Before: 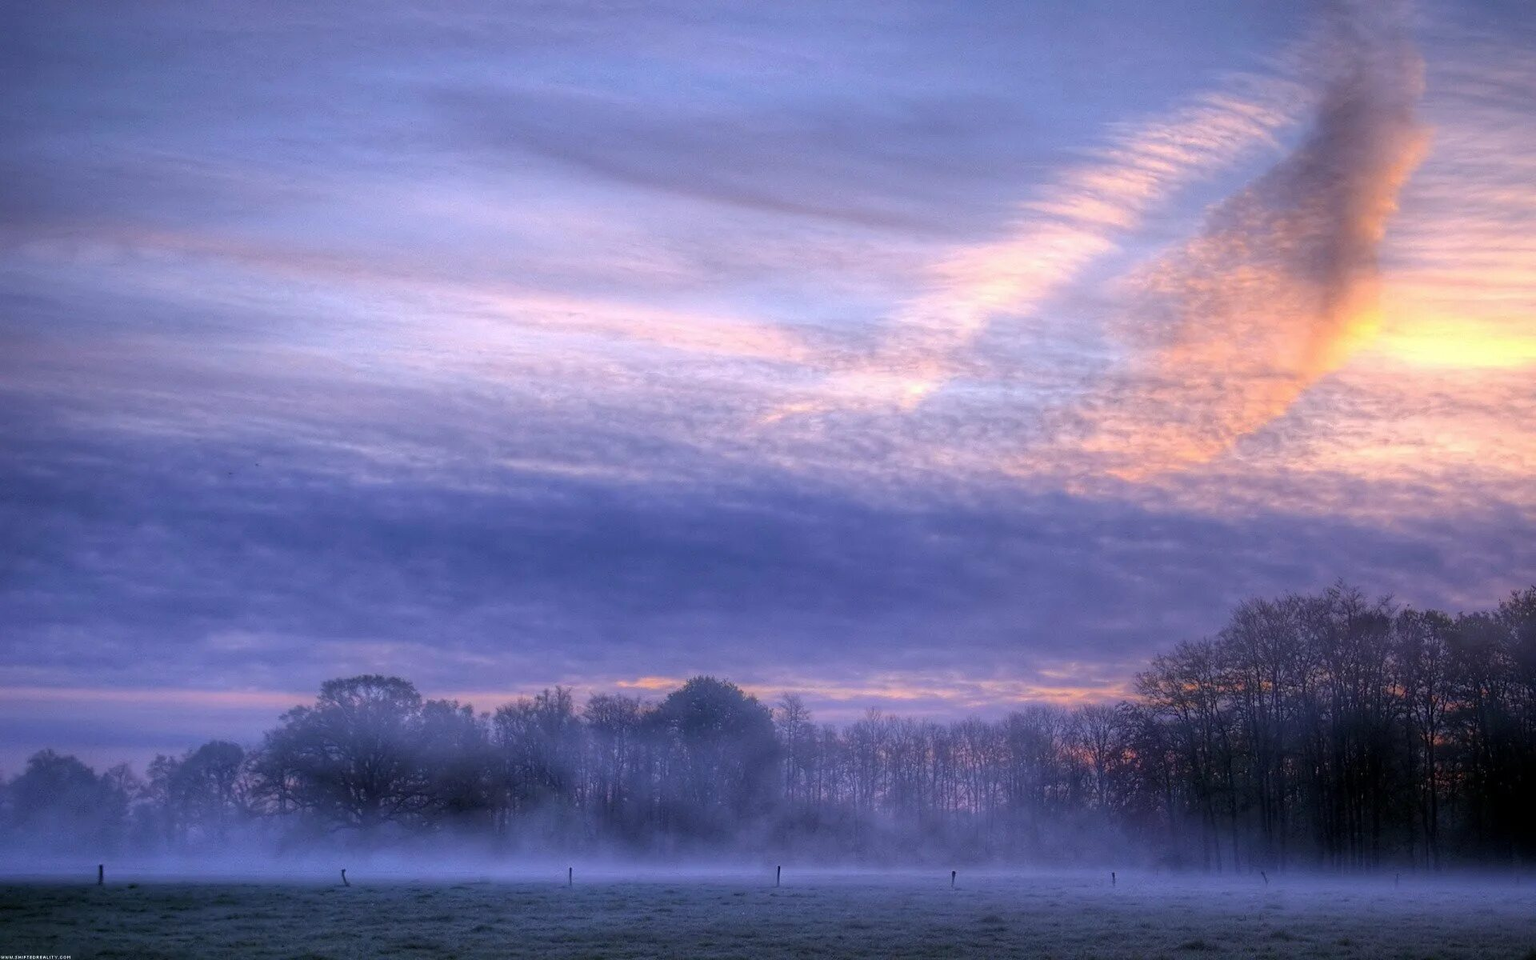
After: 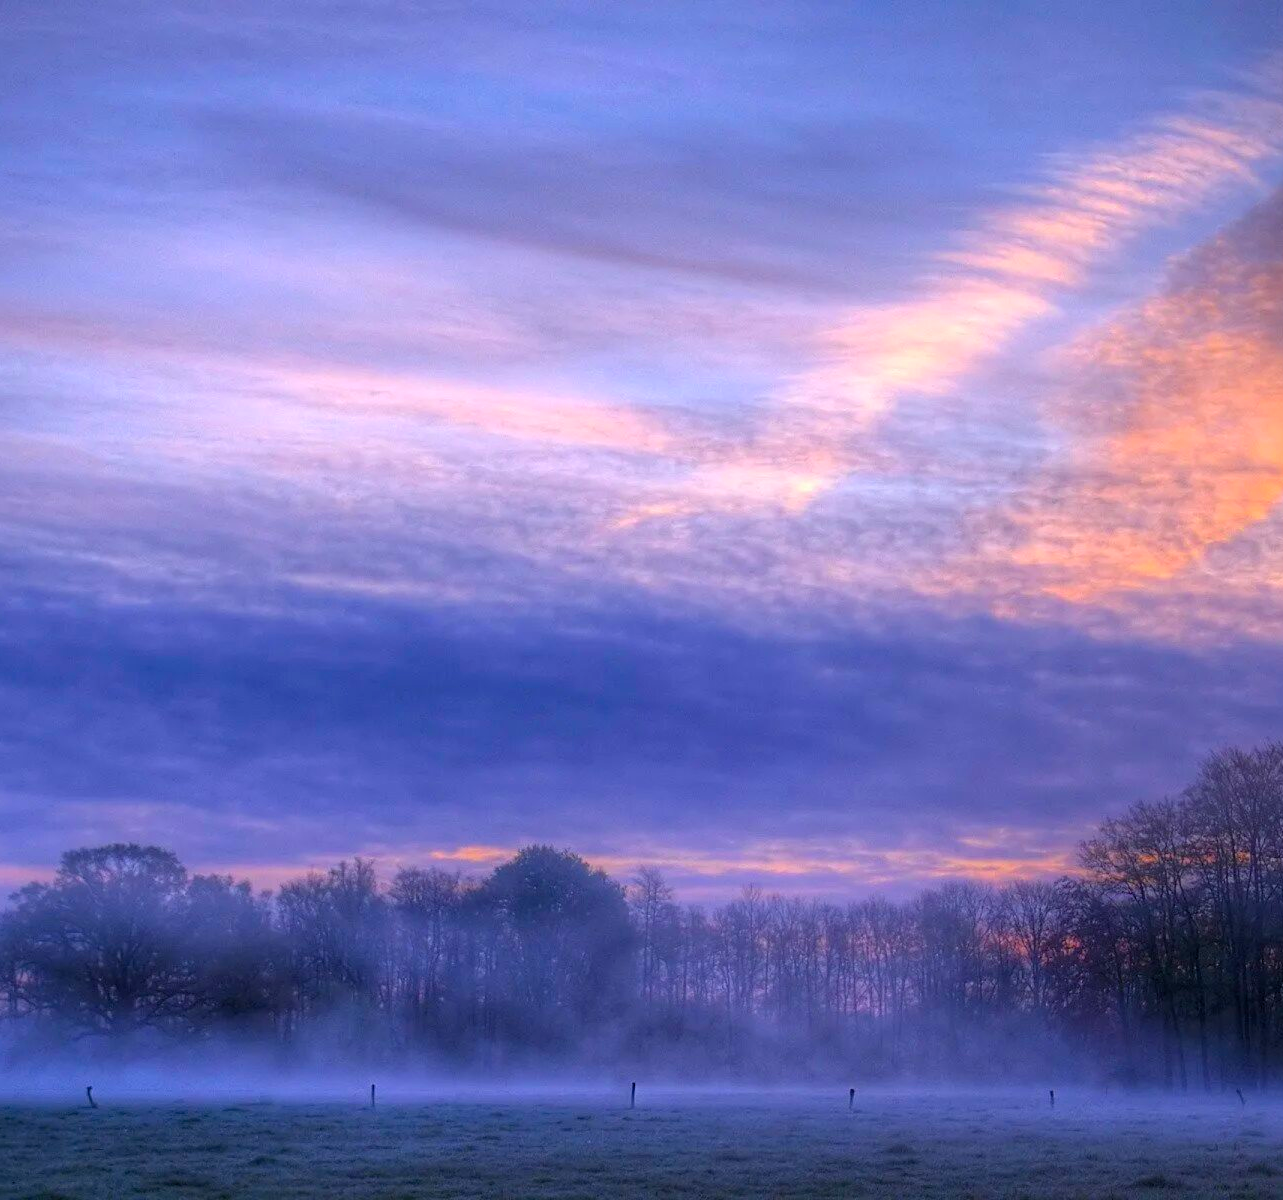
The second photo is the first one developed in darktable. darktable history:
crop and rotate: left 17.732%, right 15.423%
color balance rgb: linear chroma grading › global chroma 10%, perceptual saturation grading › global saturation 30%, global vibrance 10%
